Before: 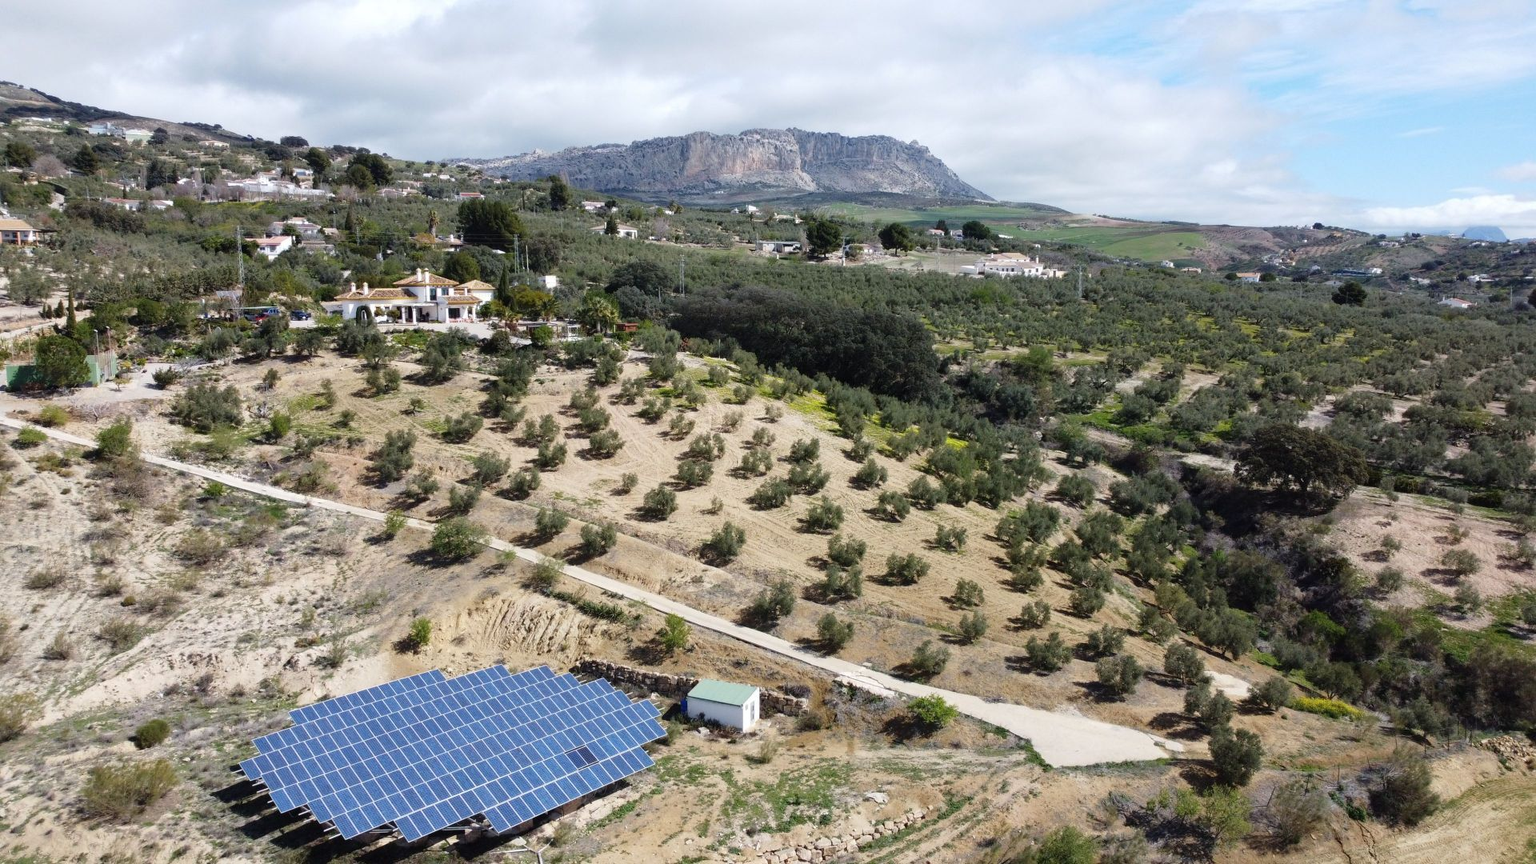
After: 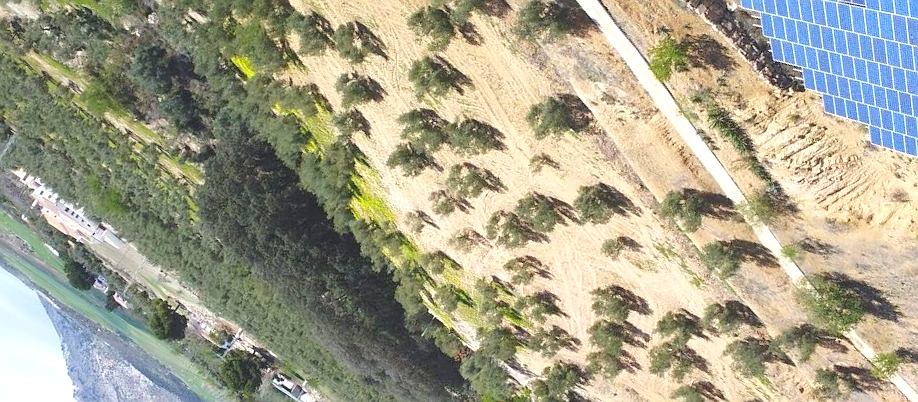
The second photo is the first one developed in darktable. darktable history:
exposure: black level correction 0, exposure 1.2 EV, compensate highlight preservation false
crop and rotate: angle 147.07°, left 9.223%, top 15.634%, right 4.396%, bottom 16.986%
sharpen: radius 0.981, amount 0.612
contrast brightness saturation: contrast -0.277
